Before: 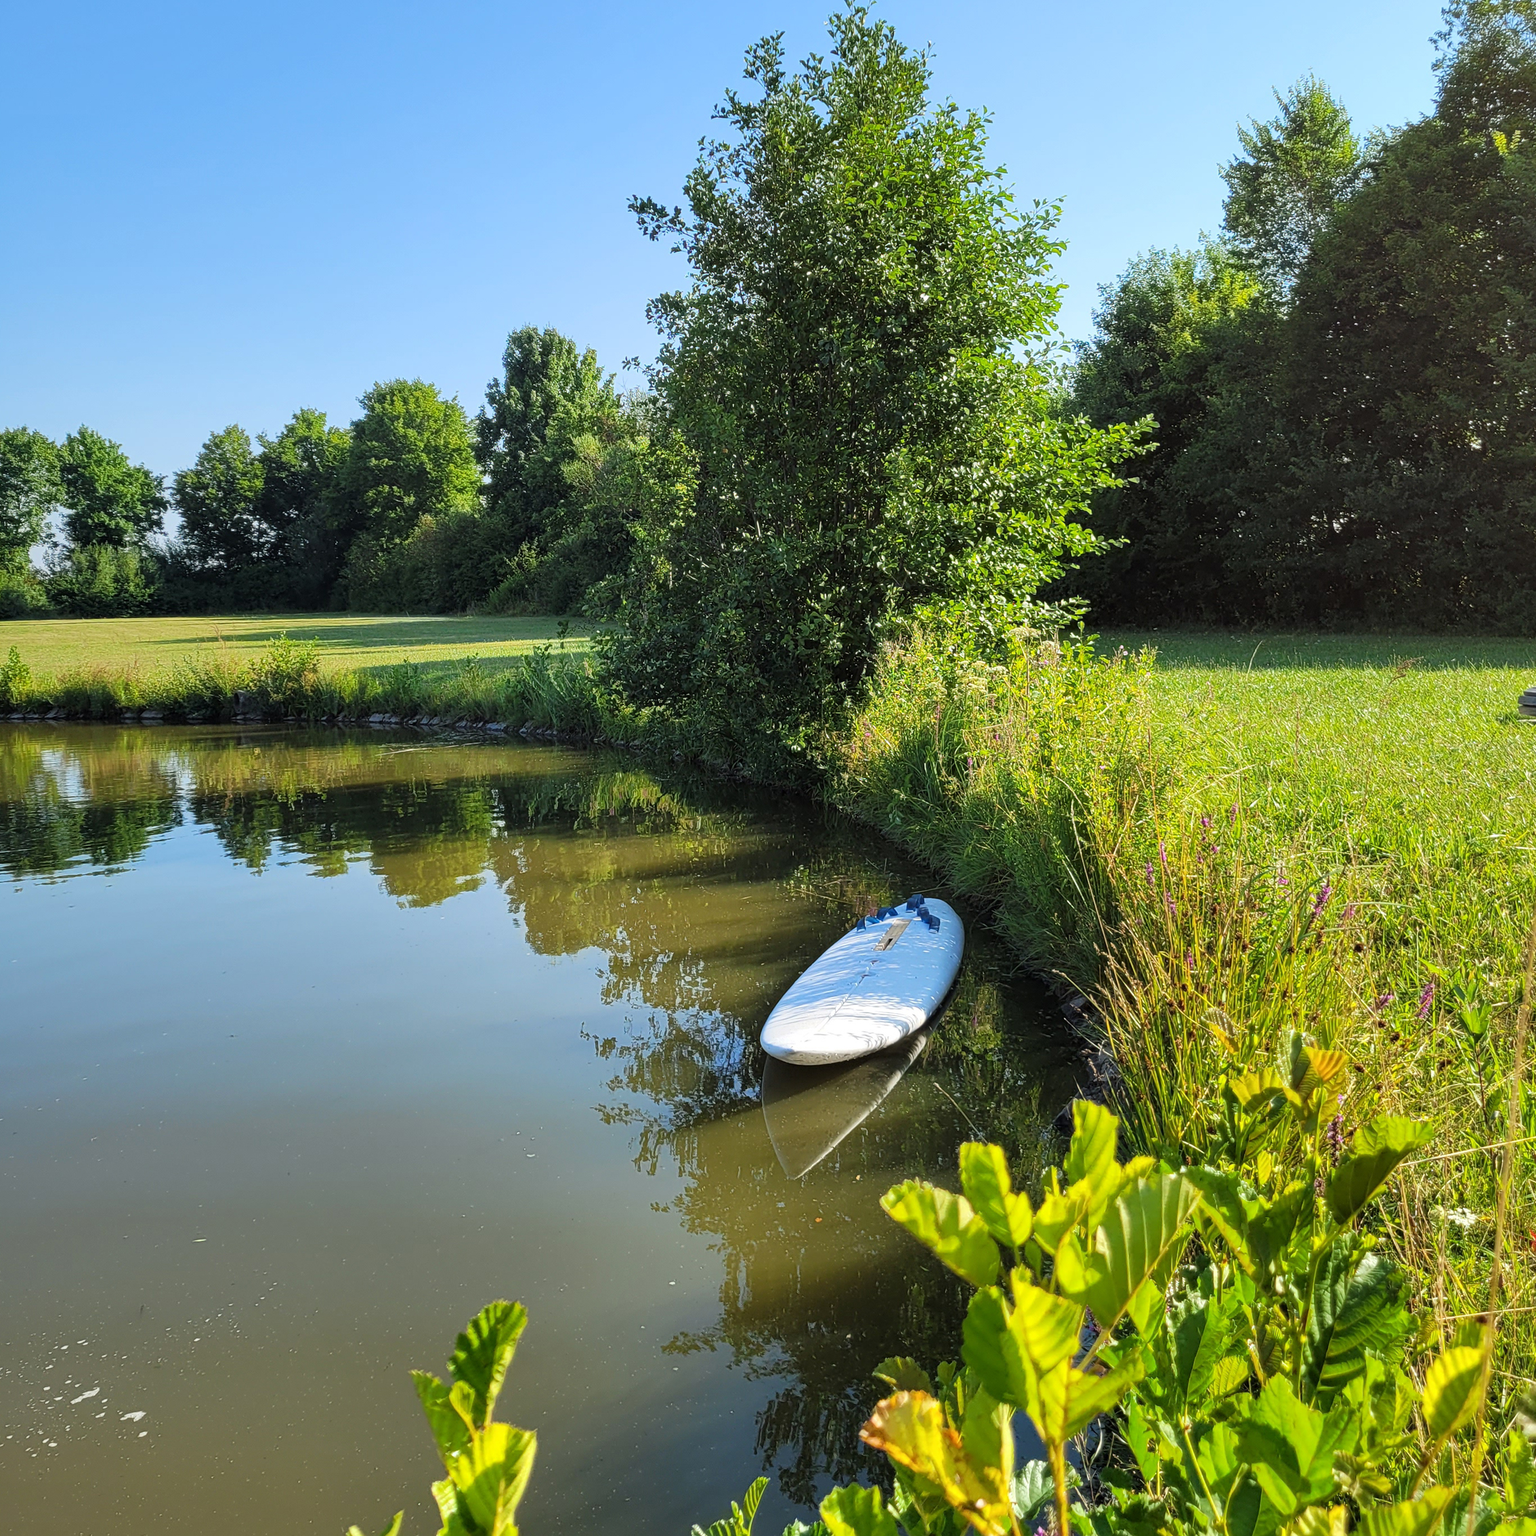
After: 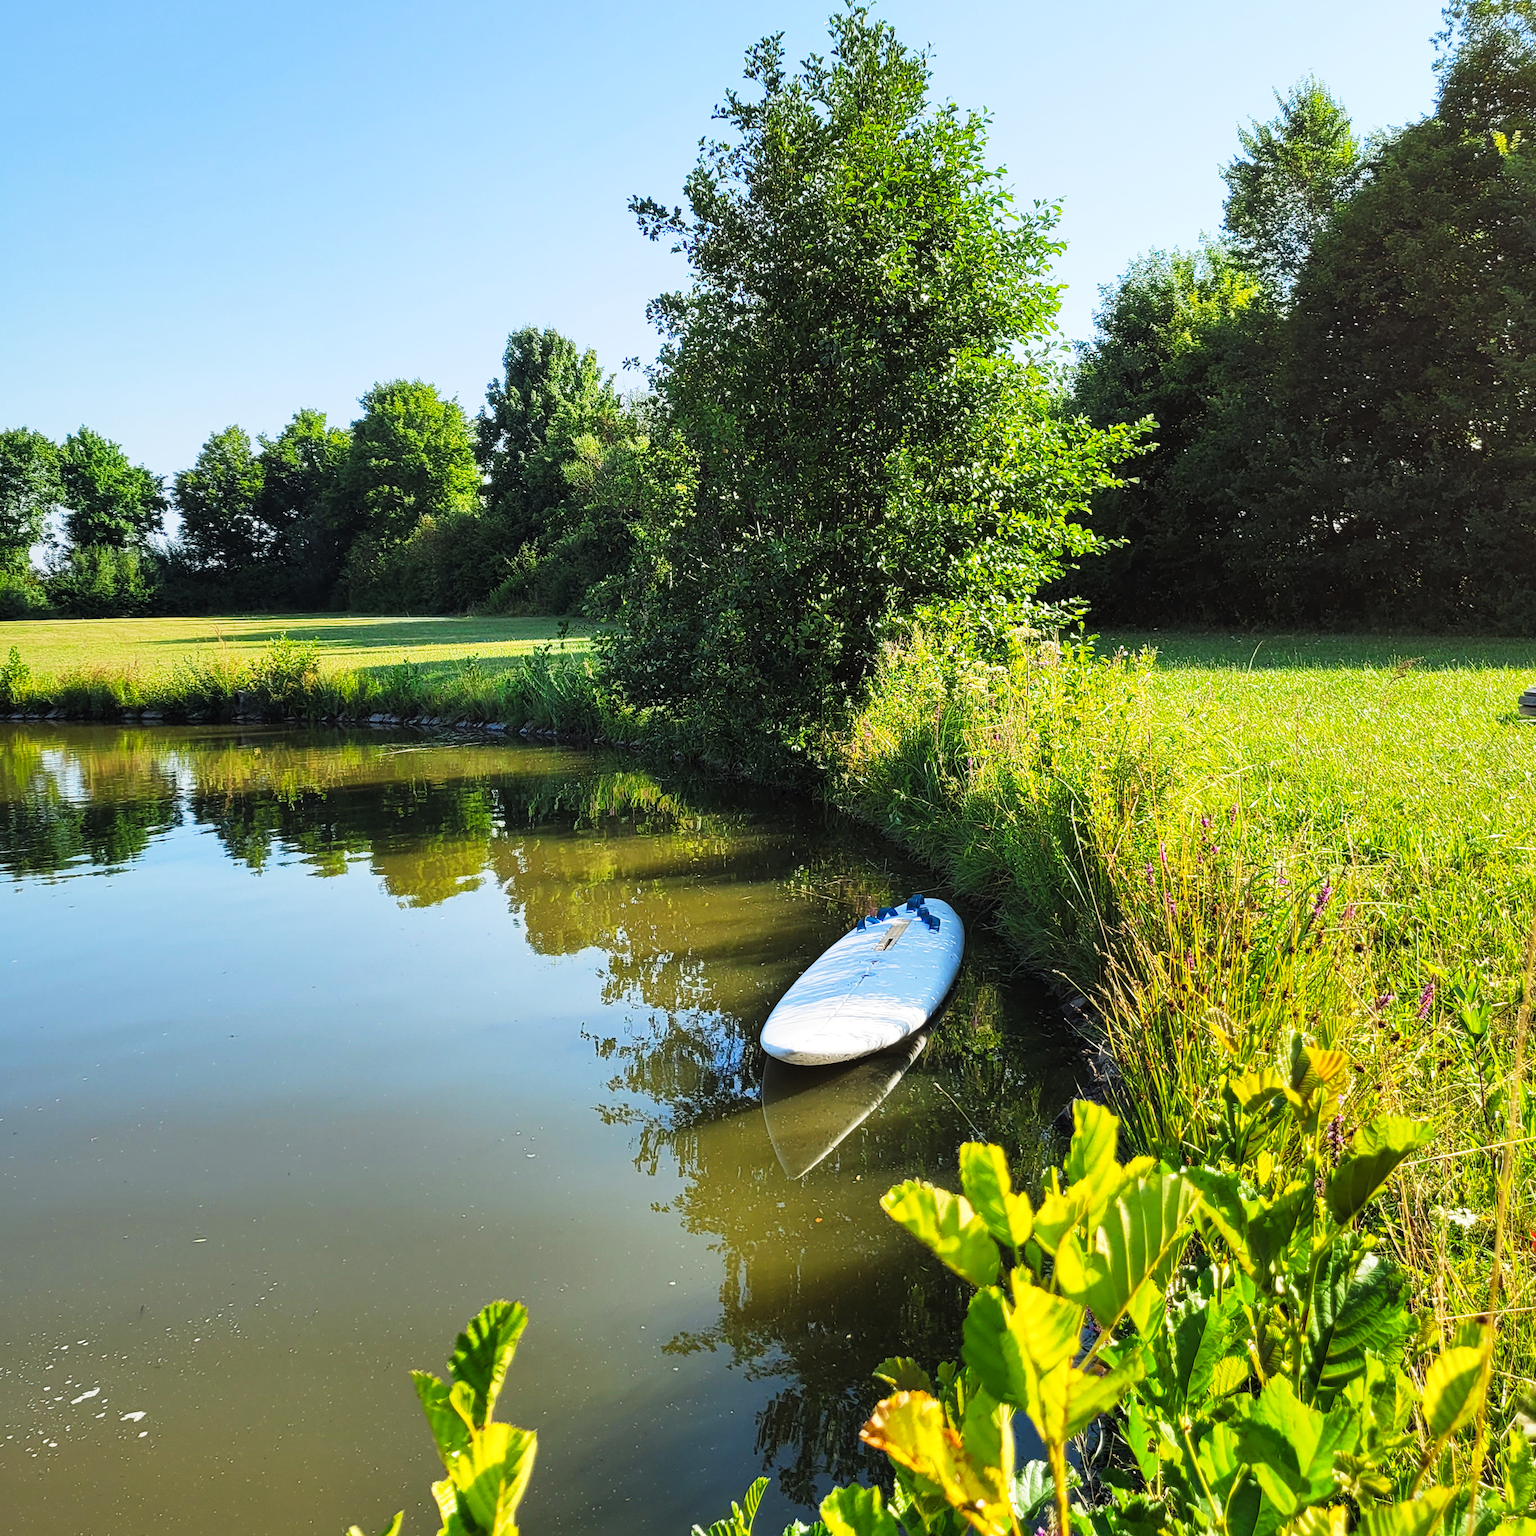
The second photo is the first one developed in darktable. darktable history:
tone curve: curves: ch0 [(0, 0) (0.003, 0.011) (0.011, 0.019) (0.025, 0.03) (0.044, 0.045) (0.069, 0.061) (0.1, 0.085) (0.136, 0.119) (0.177, 0.159) (0.224, 0.205) (0.277, 0.261) (0.335, 0.329) (0.399, 0.407) (0.468, 0.508) (0.543, 0.606) (0.623, 0.71) (0.709, 0.815) (0.801, 0.903) (0.898, 0.957) (1, 1)], preserve colors none
